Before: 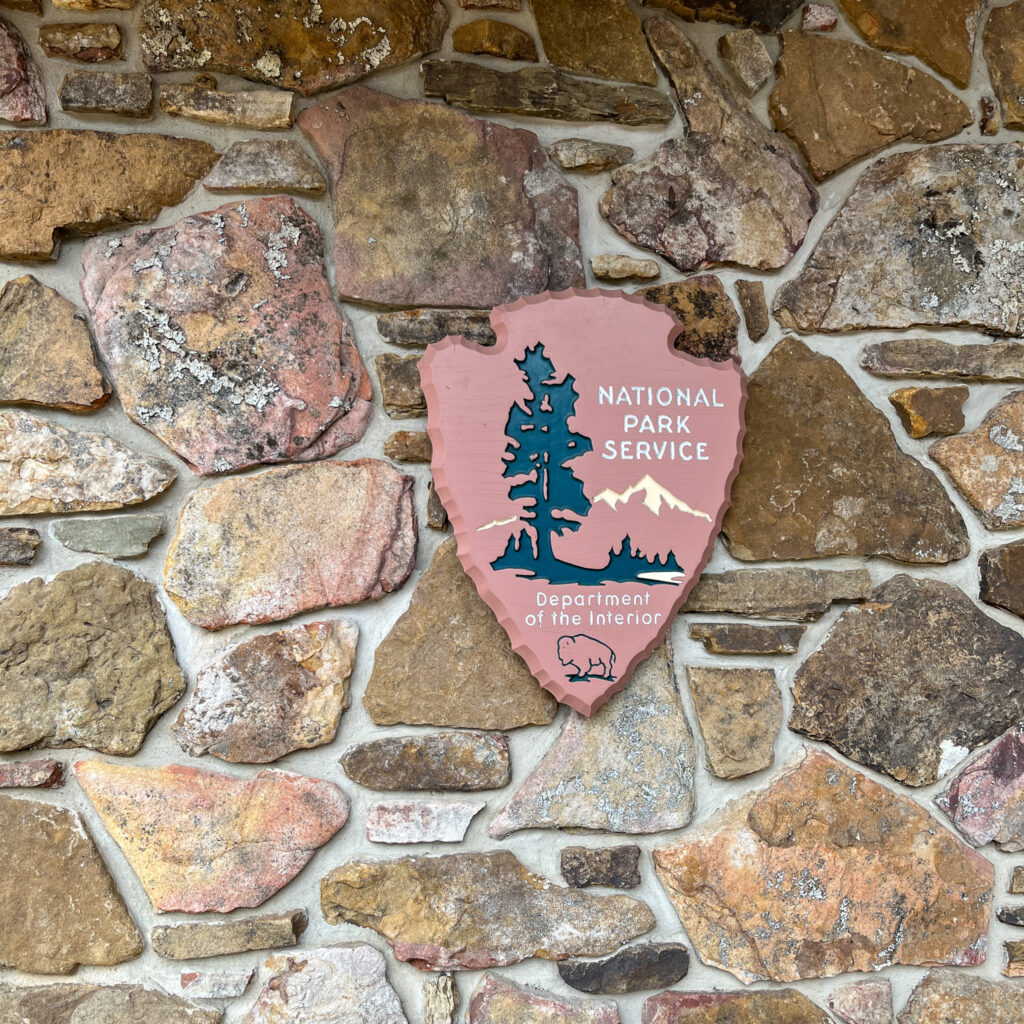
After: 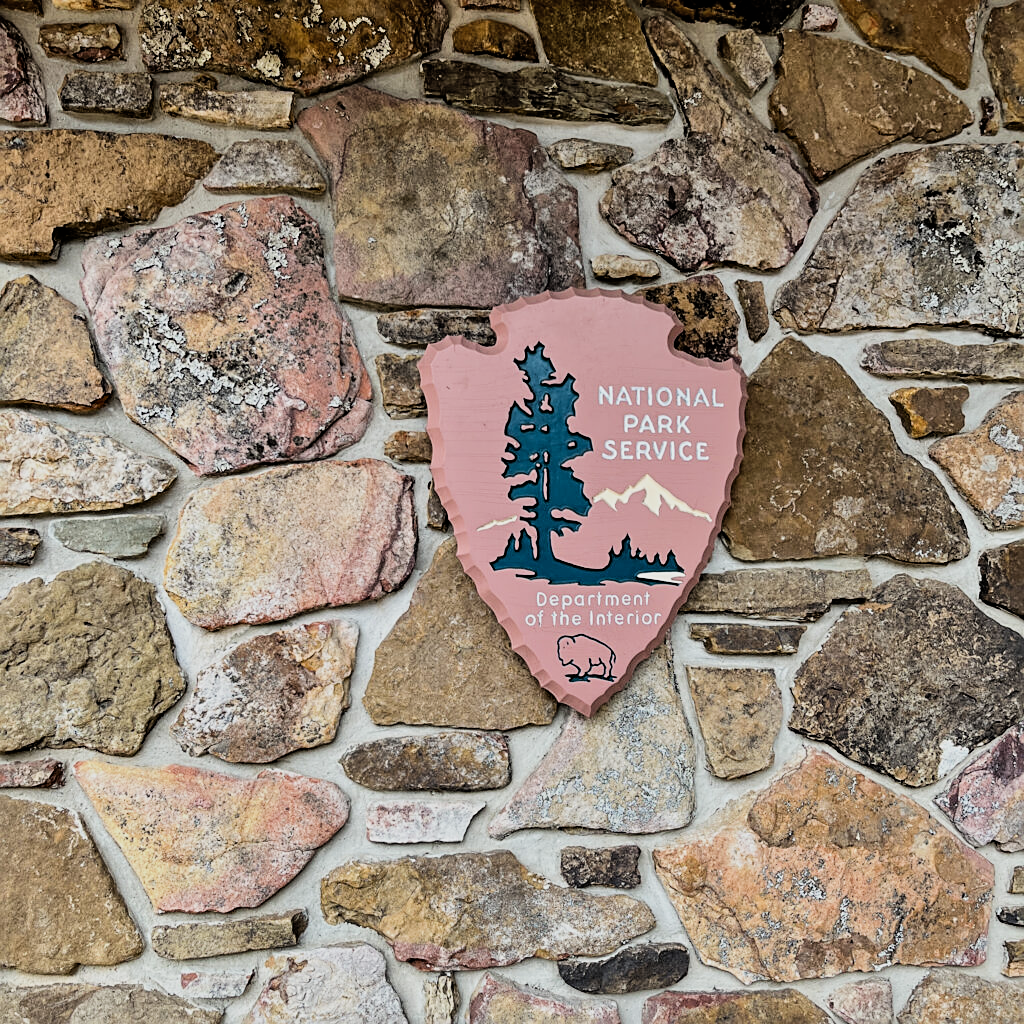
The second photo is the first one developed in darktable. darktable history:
sharpen: on, module defaults
shadows and highlights: low approximation 0.01, soften with gaussian
filmic rgb: black relative exposure -5 EV, hardness 2.88, contrast 1.3
